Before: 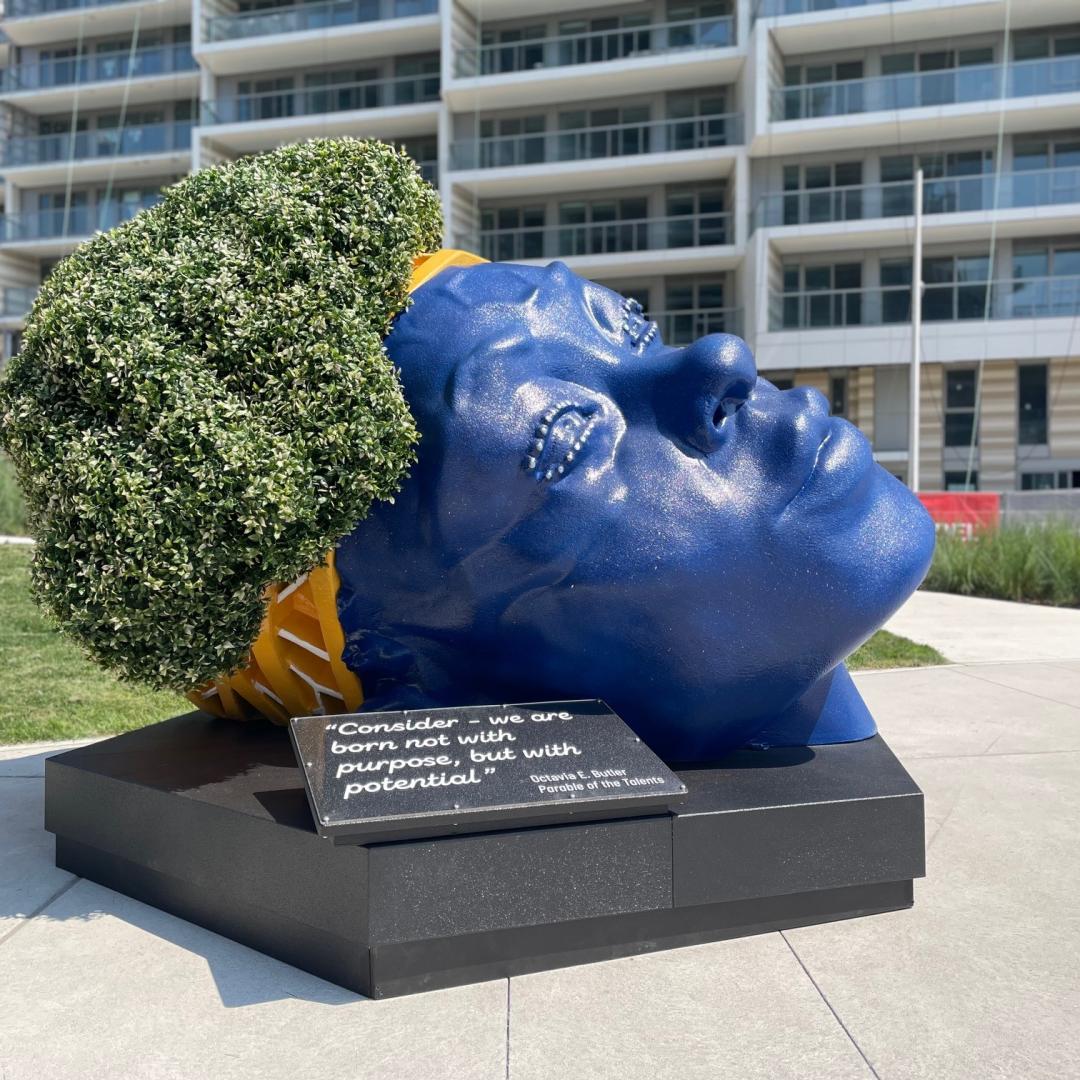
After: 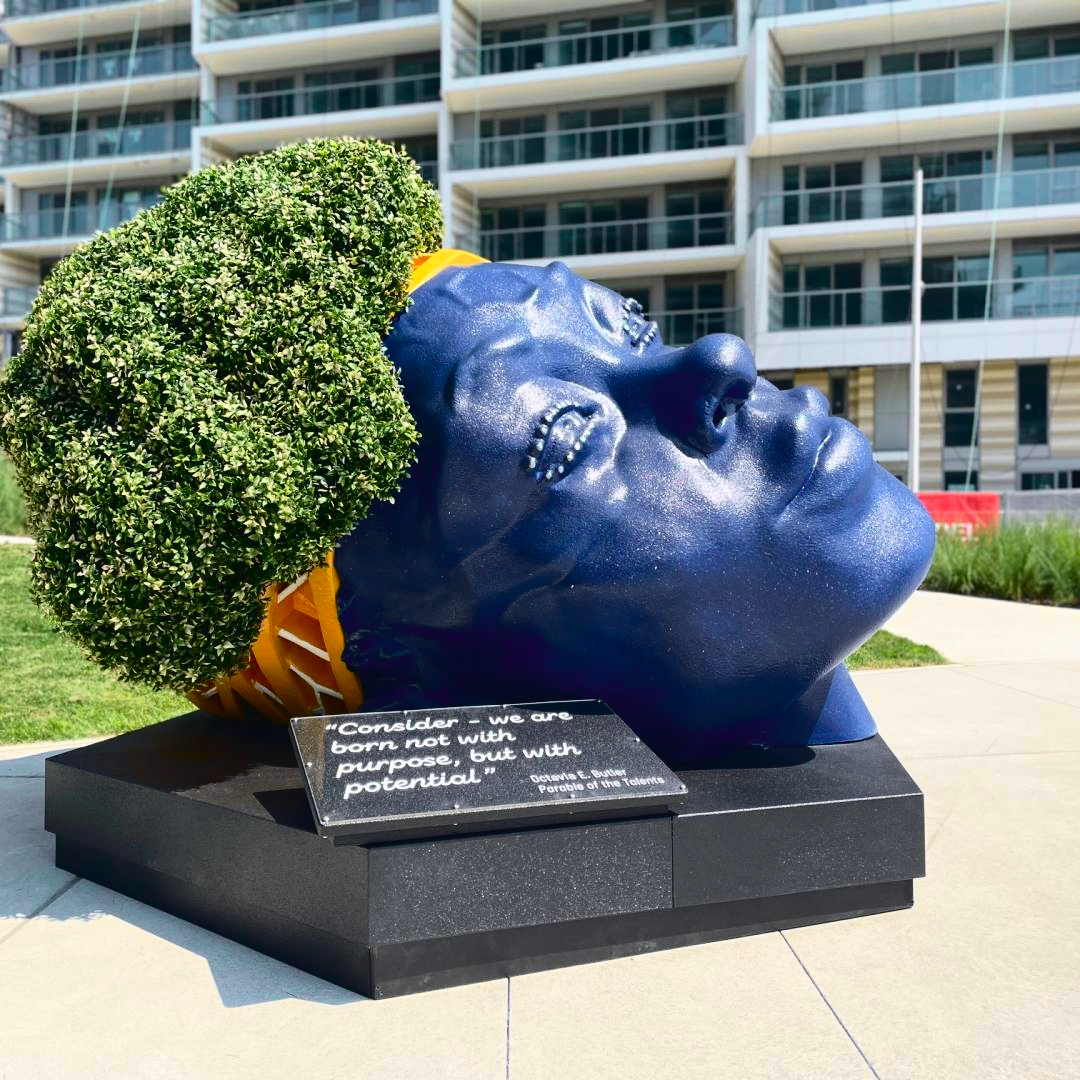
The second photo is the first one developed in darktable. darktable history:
tone curve: curves: ch0 [(0, 0.023) (0.132, 0.075) (0.251, 0.186) (0.441, 0.476) (0.662, 0.757) (0.849, 0.927) (1, 0.99)]; ch1 [(0, 0) (0.447, 0.411) (0.483, 0.469) (0.498, 0.496) (0.518, 0.514) (0.561, 0.59) (0.606, 0.659) (0.657, 0.725) (0.869, 0.916) (1, 1)]; ch2 [(0, 0) (0.307, 0.315) (0.425, 0.438) (0.483, 0.477) (0.503, 0.503) (0.526, 0.553) (0.552, 0.601) (0.615, 0.669) (0.703, 0.797) (0.985, 0.966)], color space Lab, independent channels
